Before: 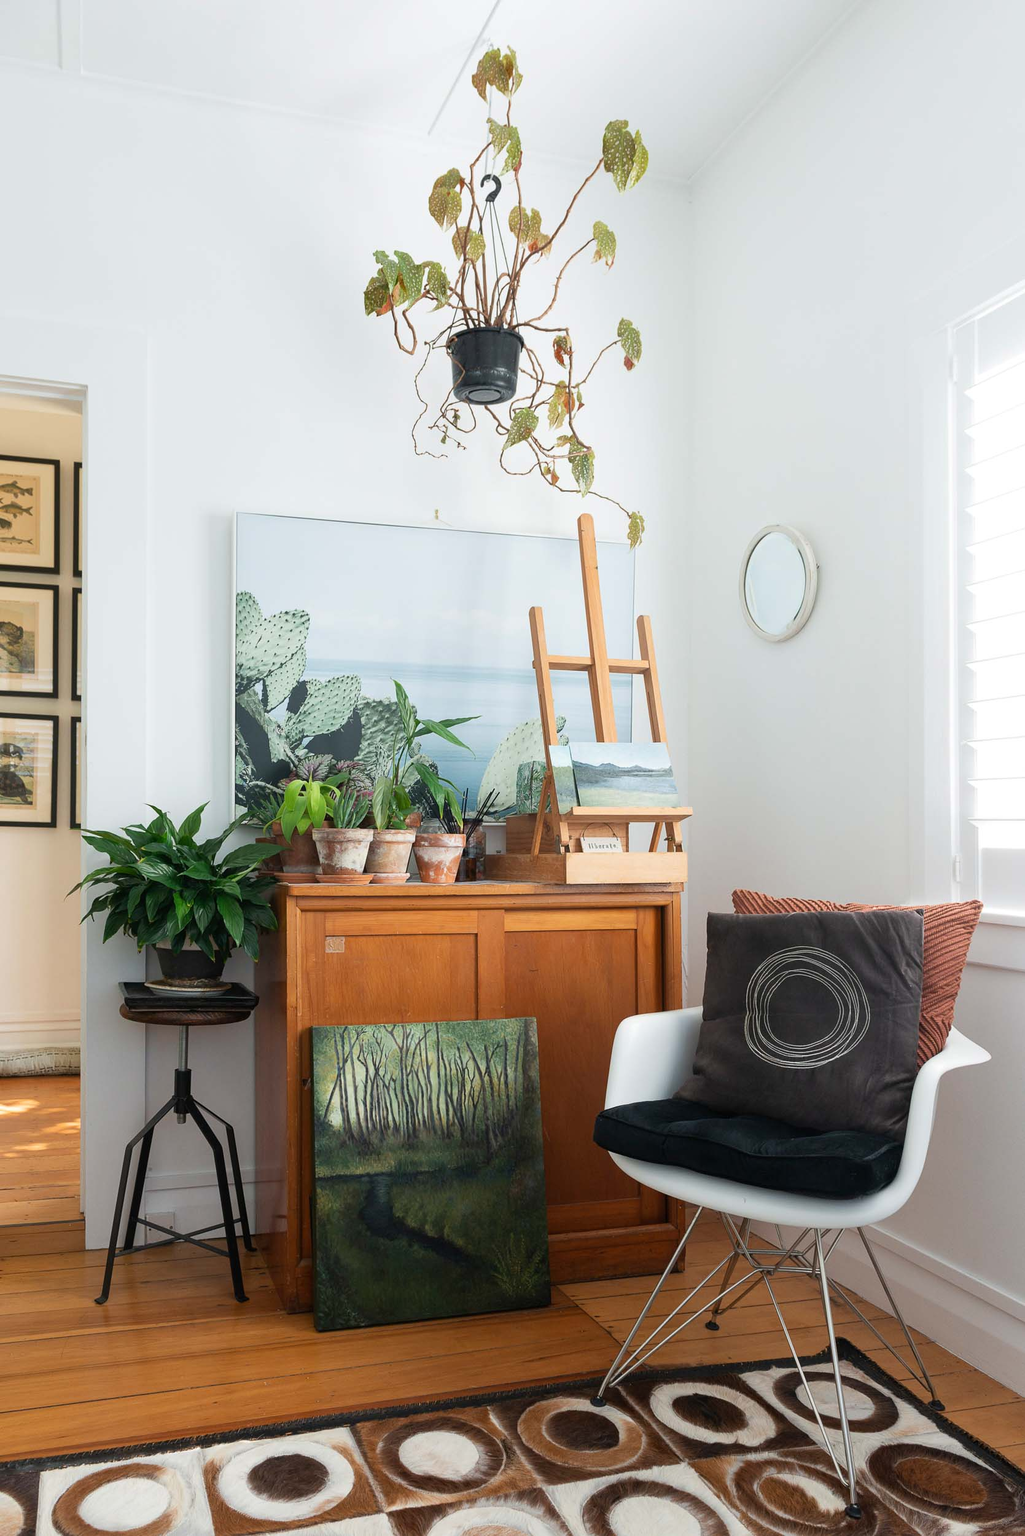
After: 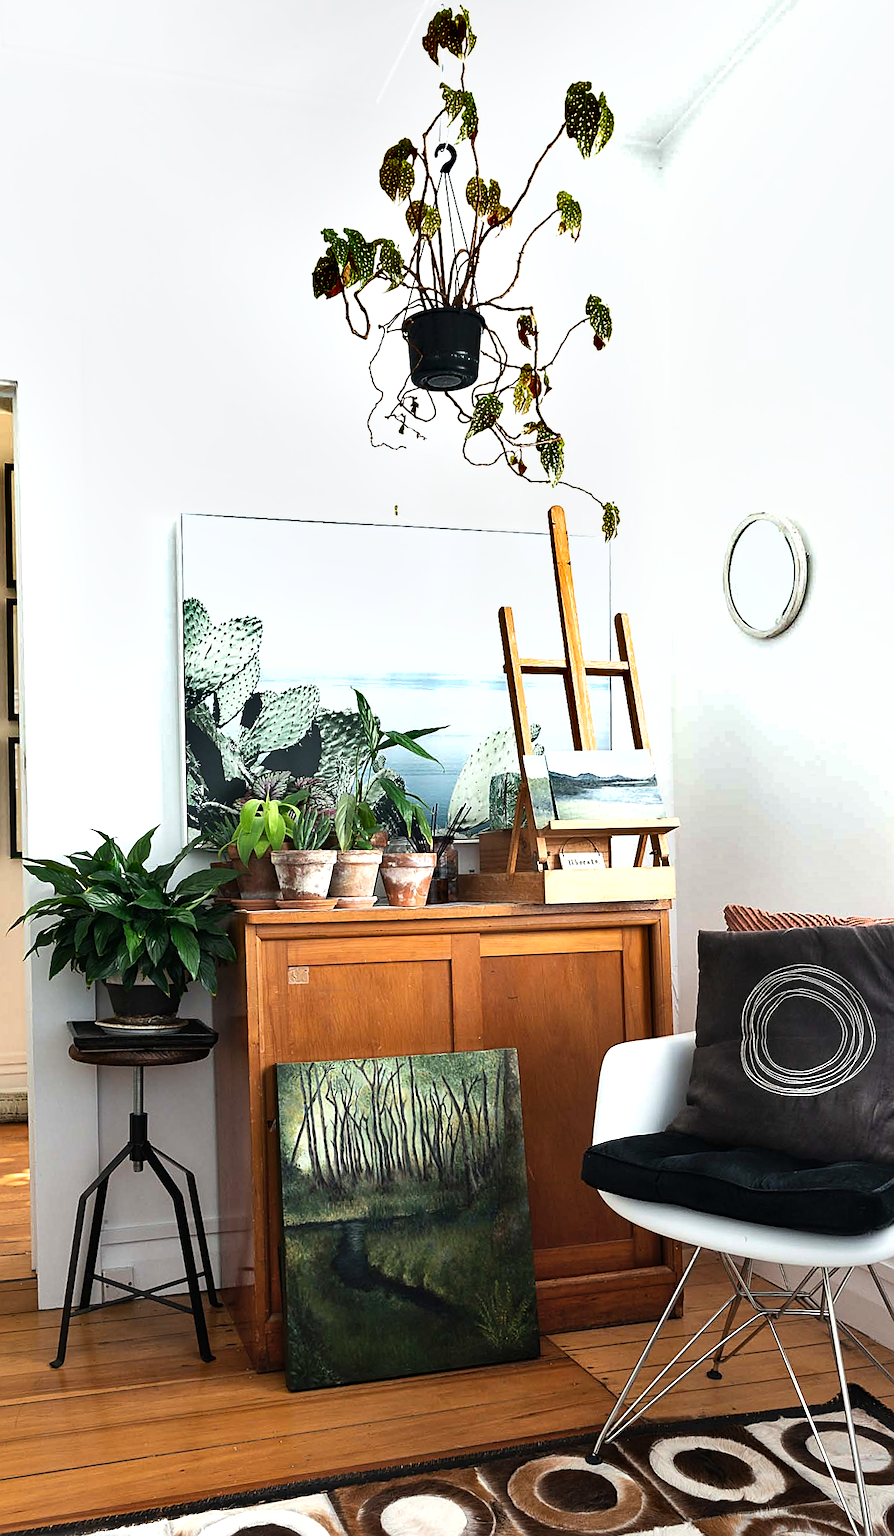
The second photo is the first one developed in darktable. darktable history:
sharpen: on, module defaults
crop and rotate: angle 1.44°, left 4.453%, top 0.98%, right 11.319%, bottom 2.503%
base curve: curves: ch0 [(0, 0) (0.303, 0.277) (1, 1)]
shadows and highlights: shadows 59.37, highlights -60.4, highlights color adjustment 53.65%, soften with gaussian
tone equalizer: -8 EV -0.715 EV, -7 EV -0.715 EV, -6 EV -0.618 EV, -5 EV -0.368 EV, -3 EV 0.379 EV, -2 EV 0.6 EV, -1 EV 0.693 EV, +0 EV 0.743 EV, edges refinement/feathering 500, mask exposure compensation -1.57 EV, preserve details no
